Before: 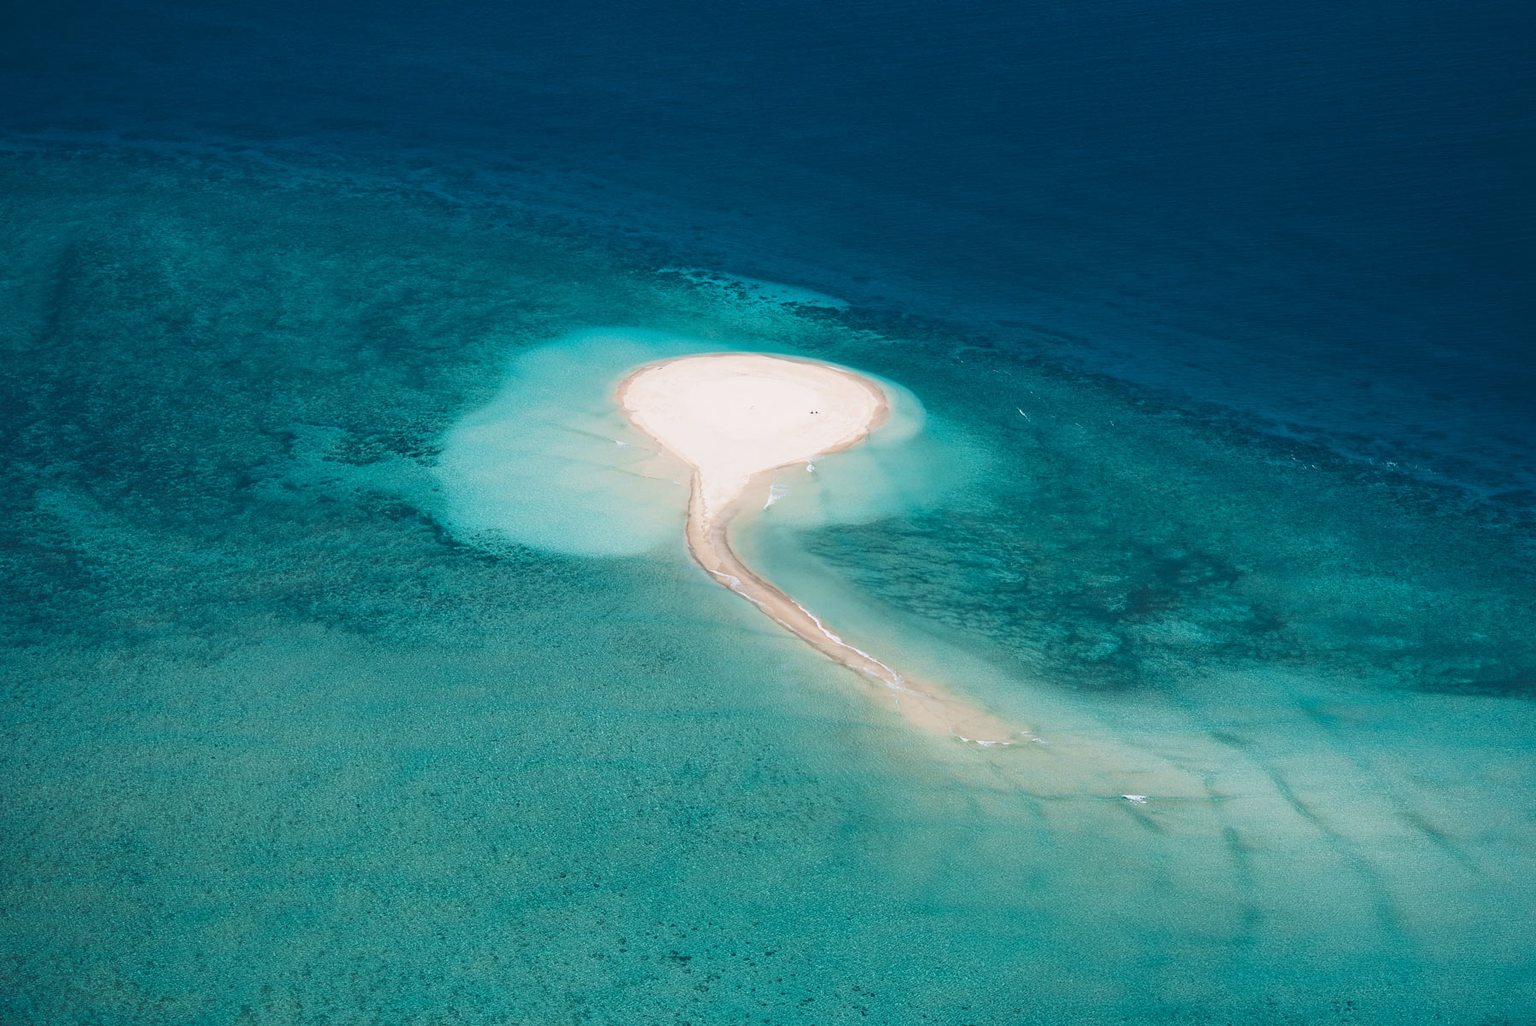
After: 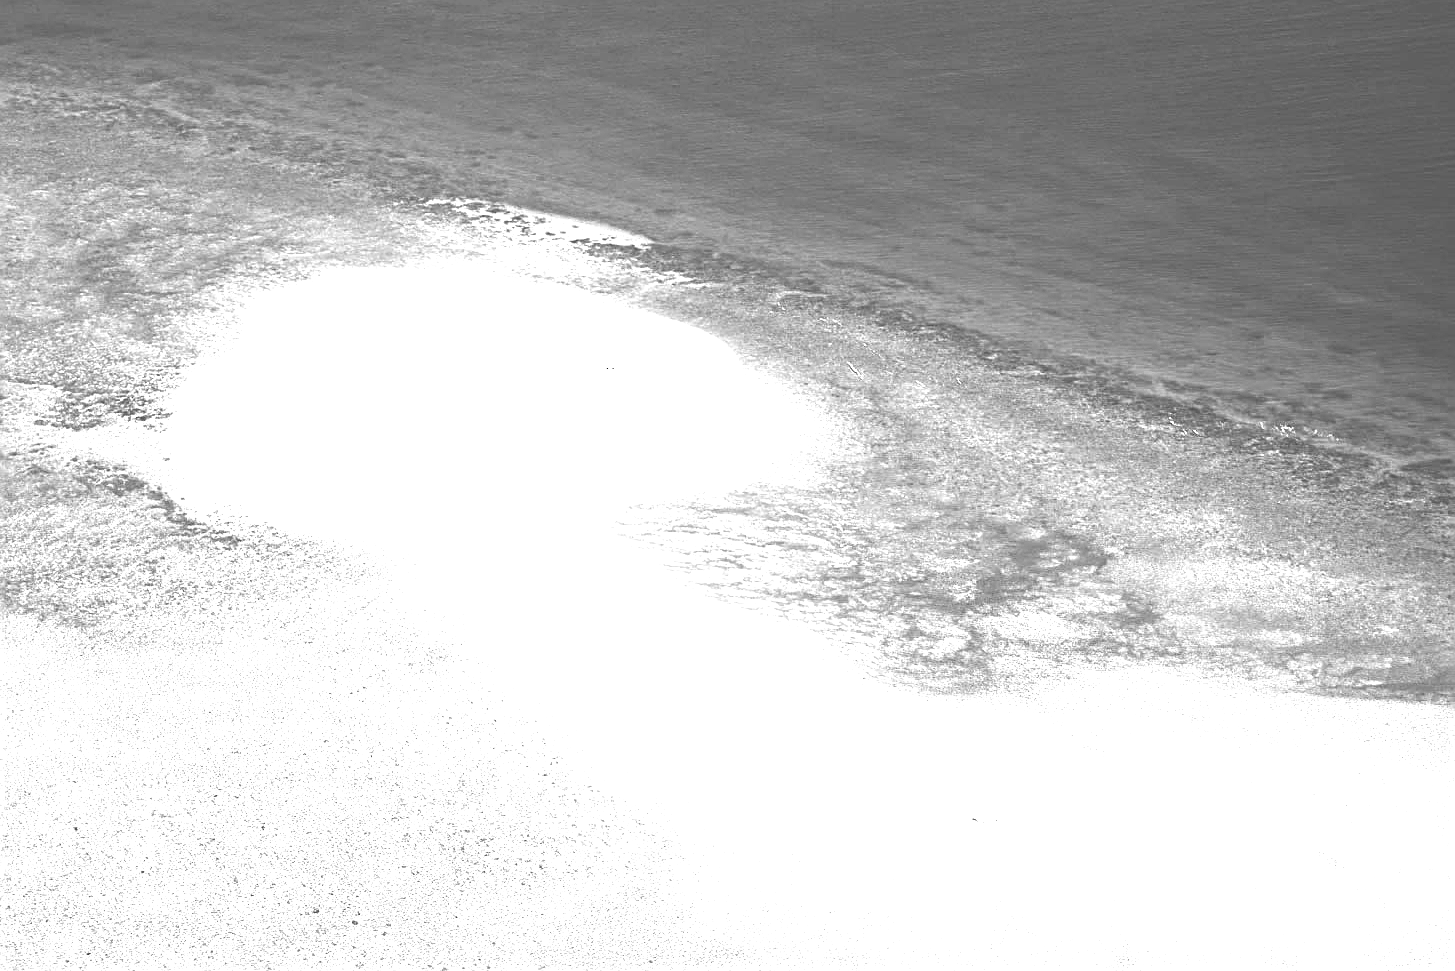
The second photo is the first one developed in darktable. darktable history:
sharpen: on, module defaults
color balance rgb: linear chroma grading › global chroma 50%, perceptual saturation grading › global saturation 2.34%, global vibrance 6.64%, contrast 12.71%, saturation formula JzAzBz (2021)
crop: left 19.159%, top 9.58%, bottom 9.58%
exposure: black level correction 0.001, exposure 2.607 EV, compensate exposure bias true, compensate highlight preservation false
white balance: red 1, blue 1
monochrome: a 1.94, b -0.638
